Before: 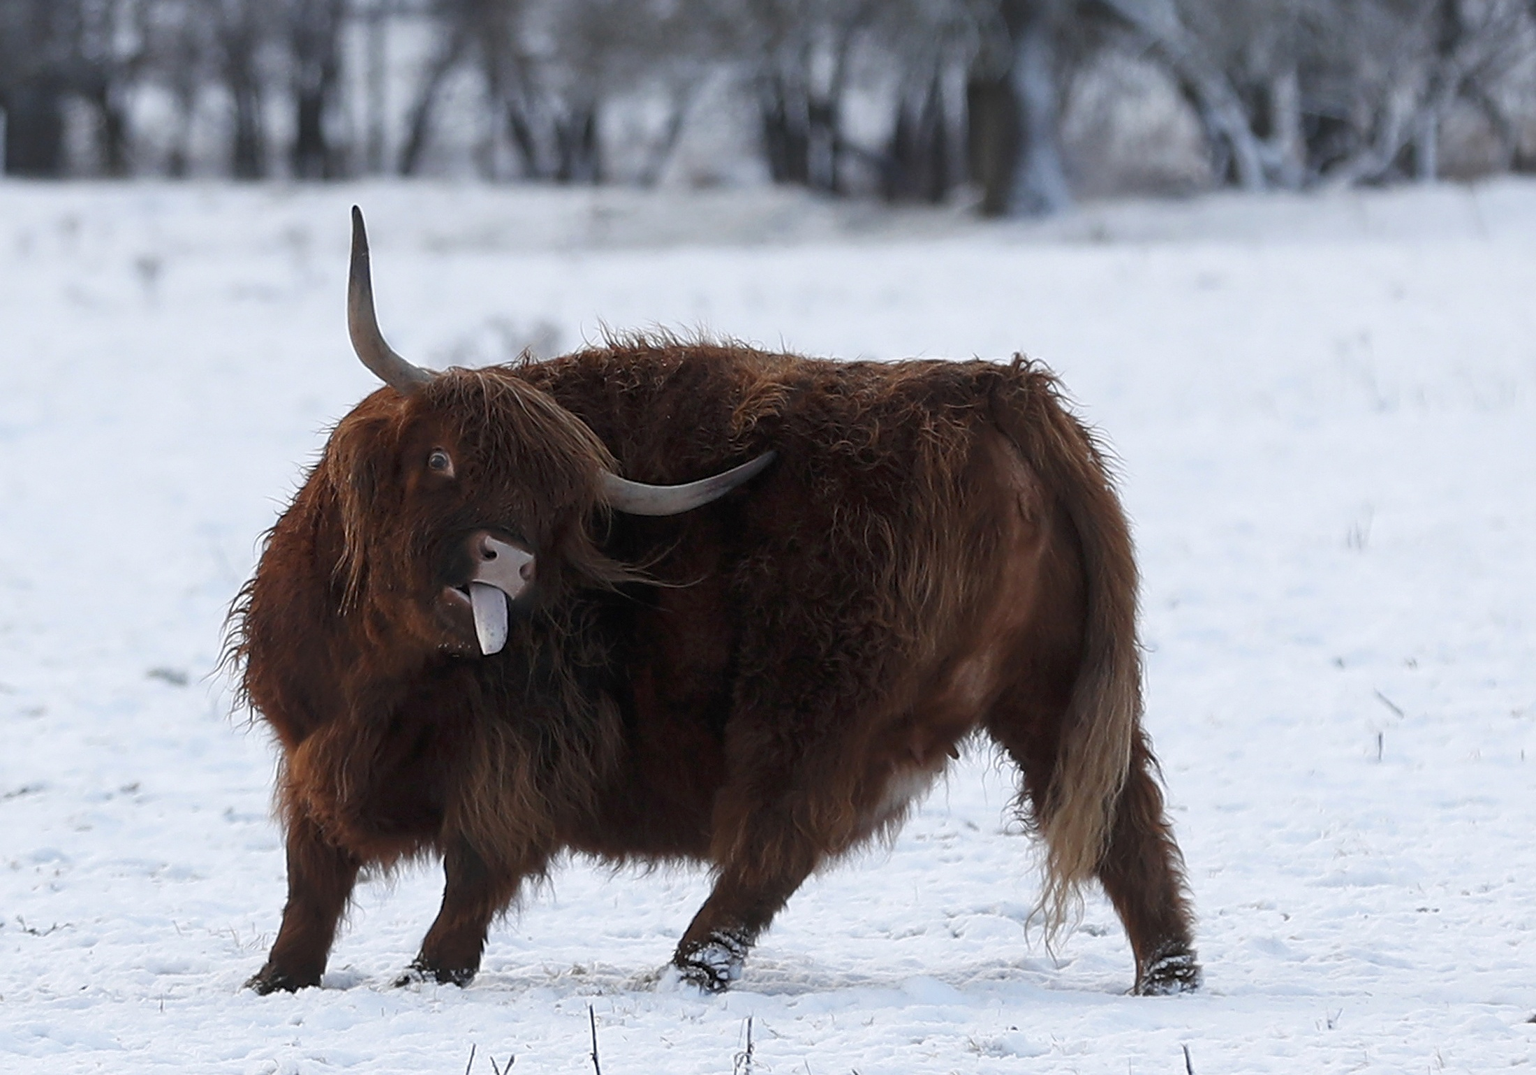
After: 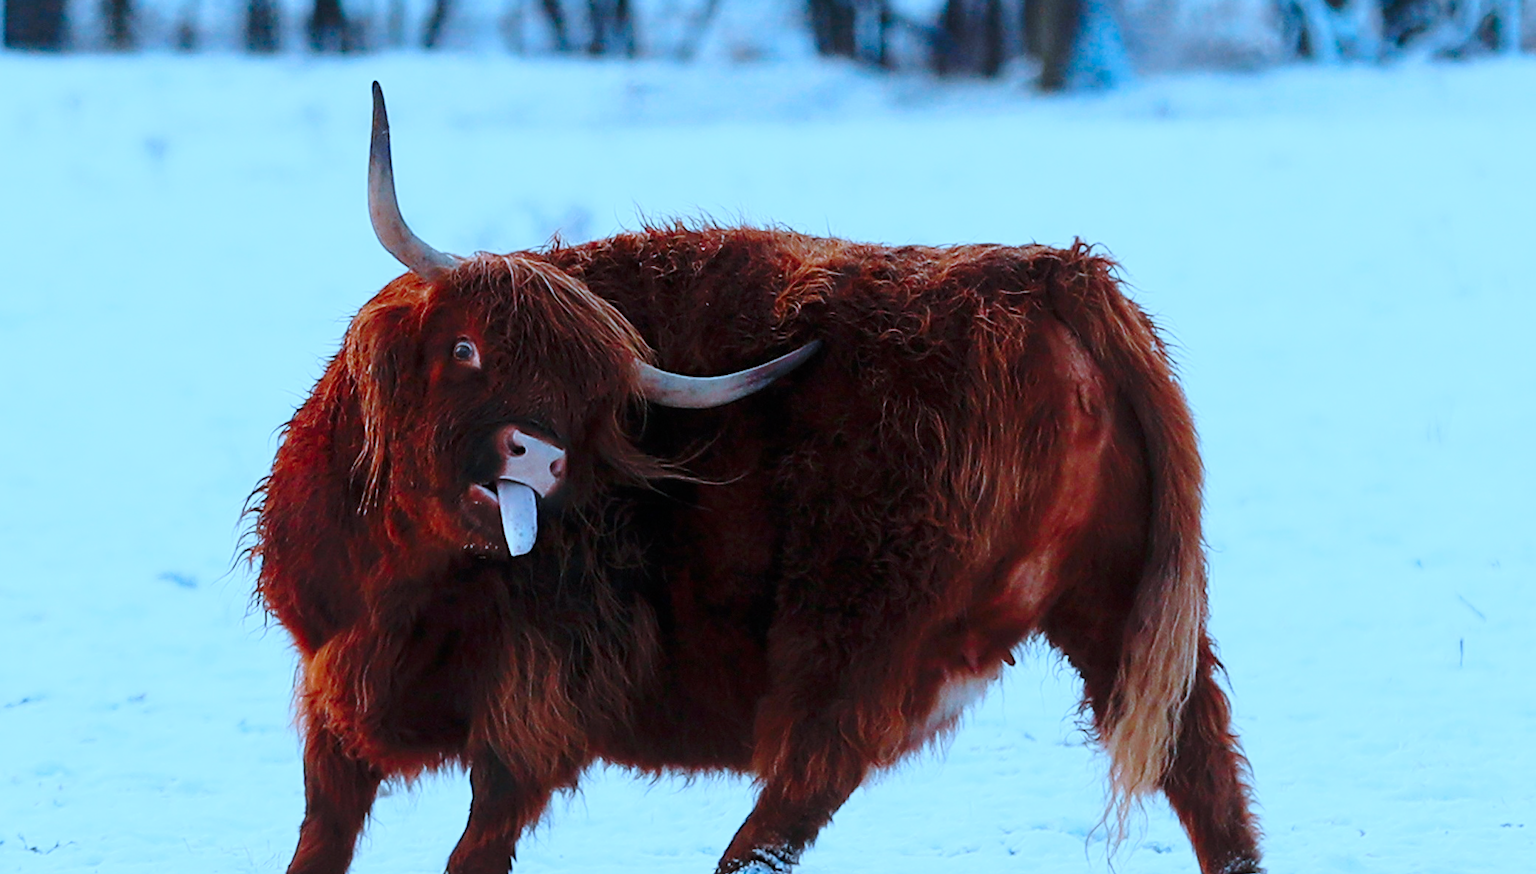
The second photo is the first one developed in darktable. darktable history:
crop and rotate: angle 0.058°, top 12.066%, right 5.422%, bottom 10.907%
color zones: curves: ch0 [(0, 0.425) (0.143, 0.422) (0.286, 0.42) (0.429, 0.419) (0.571, 0.419) (0.714, 0.42) (0.857, 0.422) (1, 0.425)]; ch1 [(0, 0.666) (0.143, 0.669) (0.286, 0.671) (0.429, 0.67) (0.571, 0.67) (0.714, 0.67) (0.857, 0.67) (1, 0.666)]
color correction: highlights a* -8.74, highlights b* -22.63
base curve: curves: ch0 [(0, 0) (0.028, 0.03) (0.121, 0.232) (0.46, 0.748) (0.859, 0.968) (1, 1)], preserve colors none
